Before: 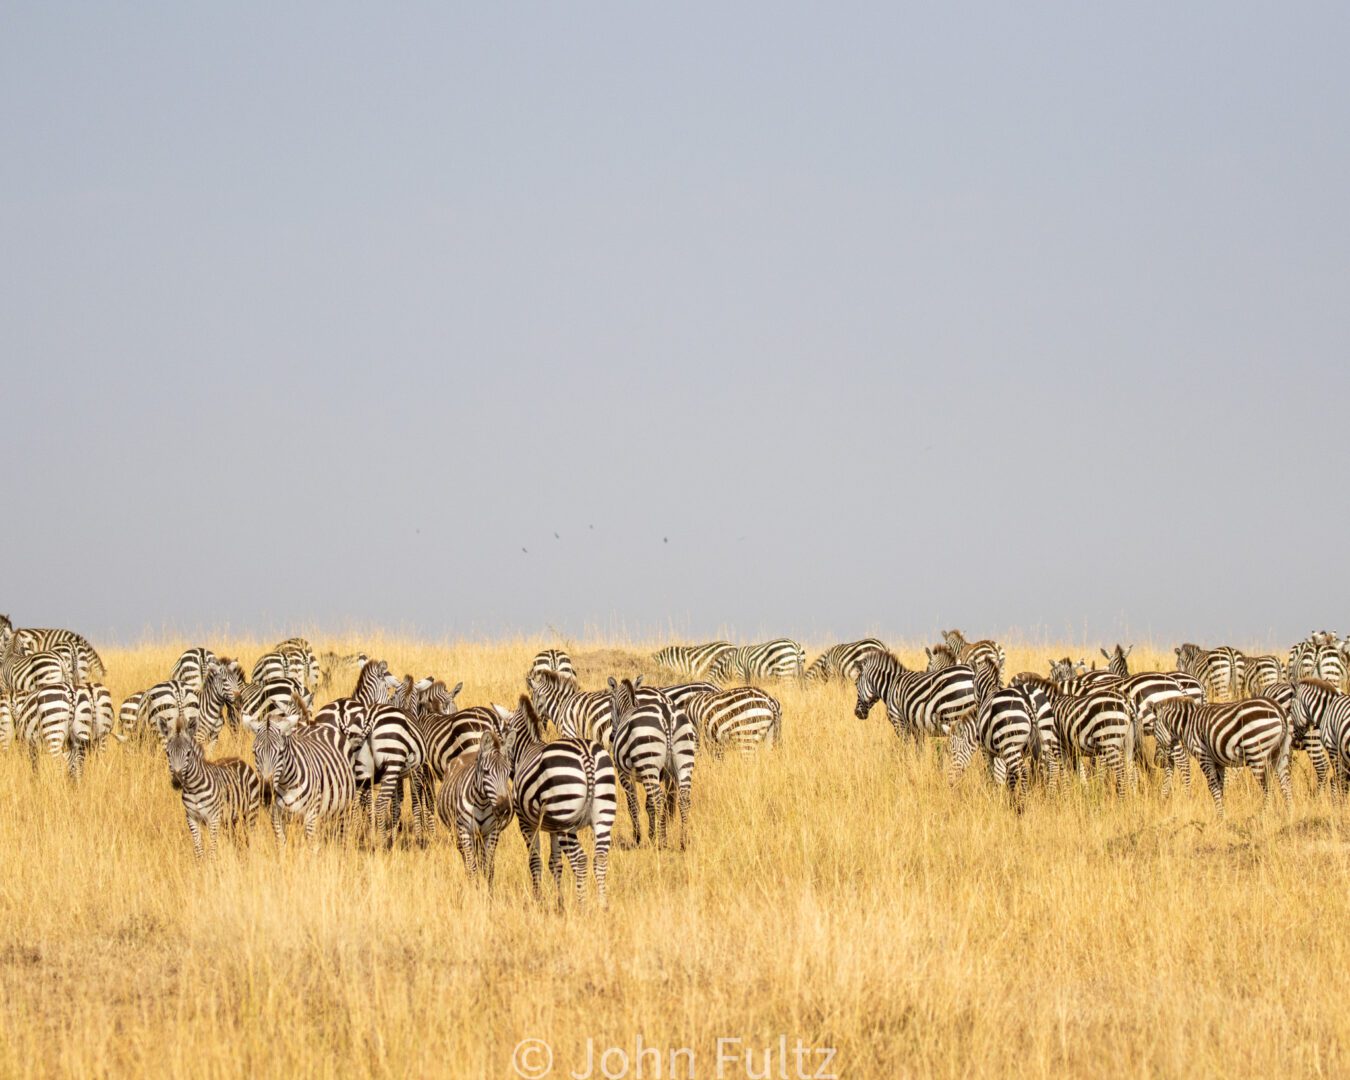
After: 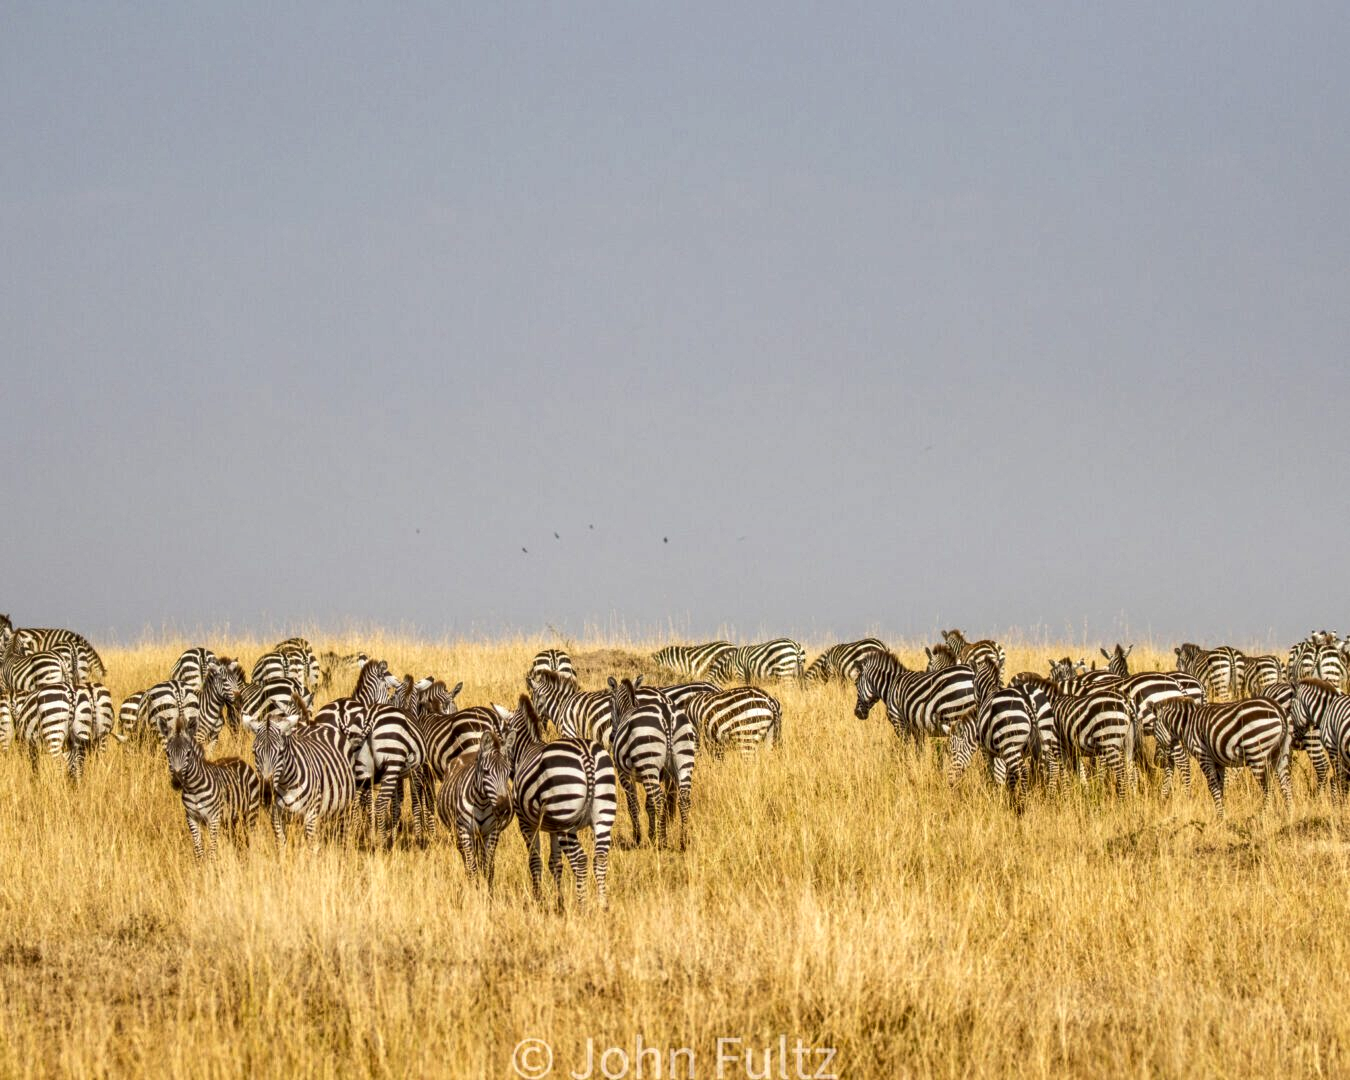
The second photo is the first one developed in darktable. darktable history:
shadows and highlights: radius 171.16, shadows 27, white point adjustment 3.13, highlights -67.95, soften with gaussian
local contrast: on, module defaults
